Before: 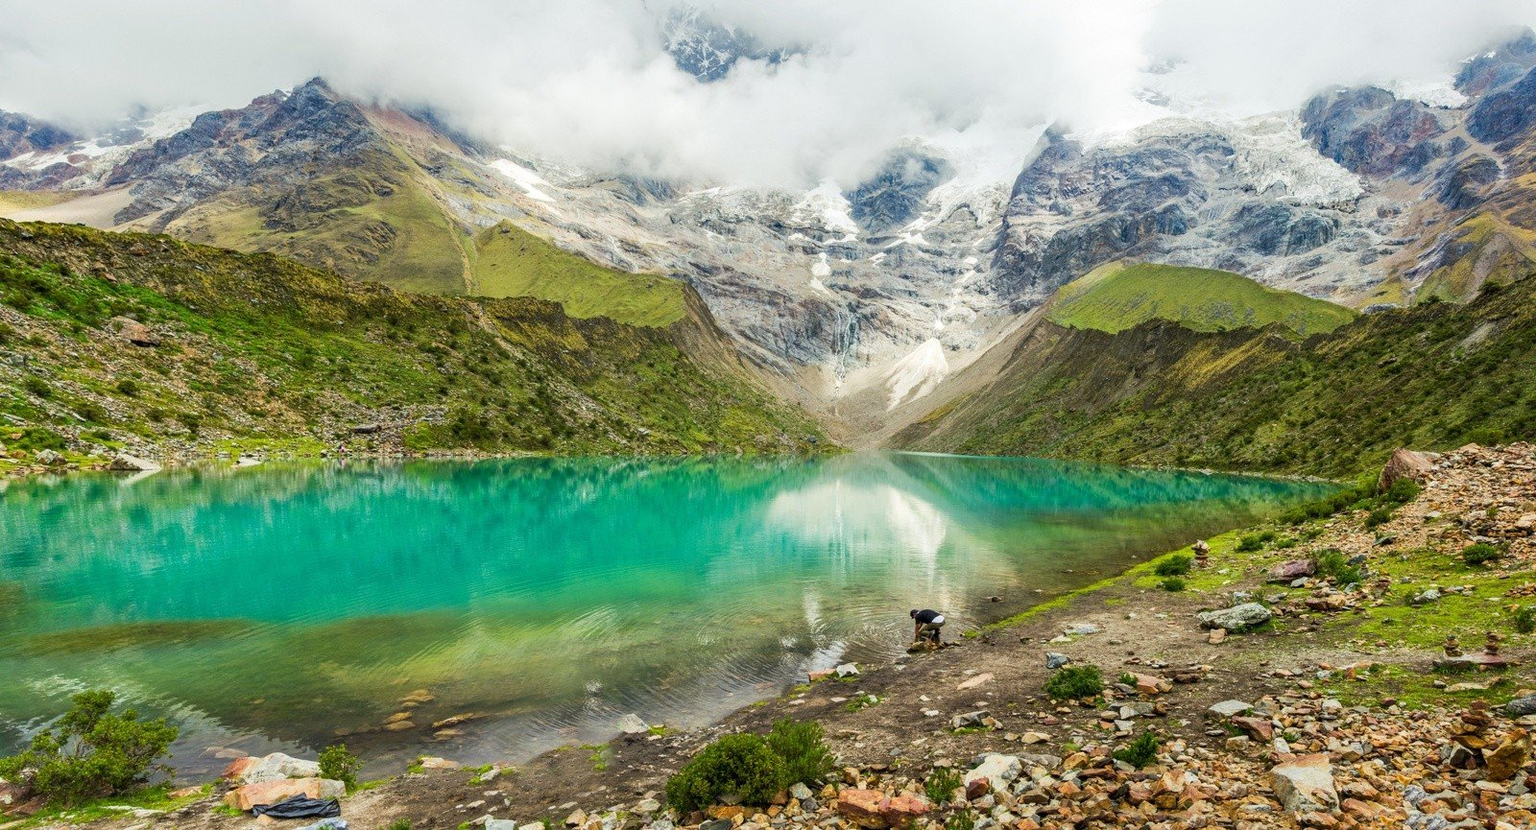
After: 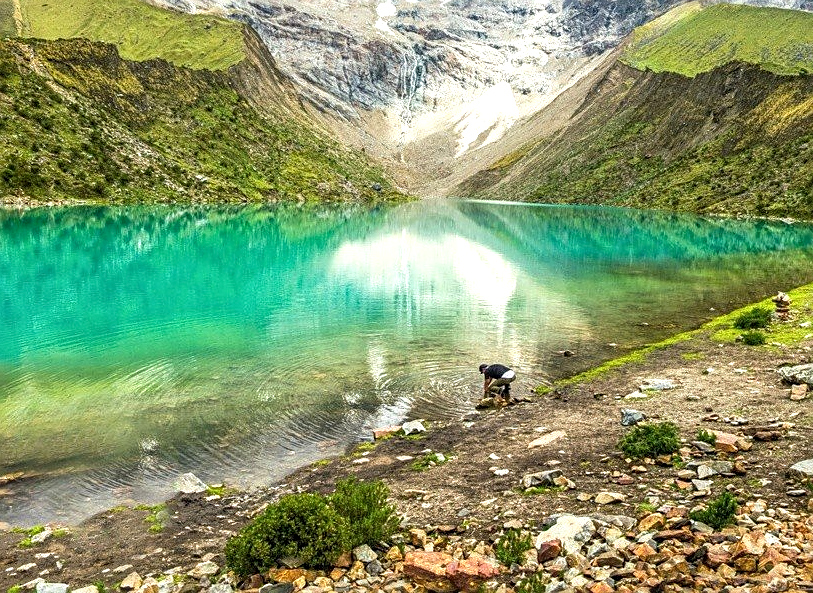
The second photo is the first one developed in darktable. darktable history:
crop and rotate: left 29.343%, top 31.408%, right 19.821%
exposure: black level correction 0, exposure 0.5 EV, compensate exposure bias true, compensate highlight preservation false
local contrast: on, module defaults
sharpen: on, module defaults
